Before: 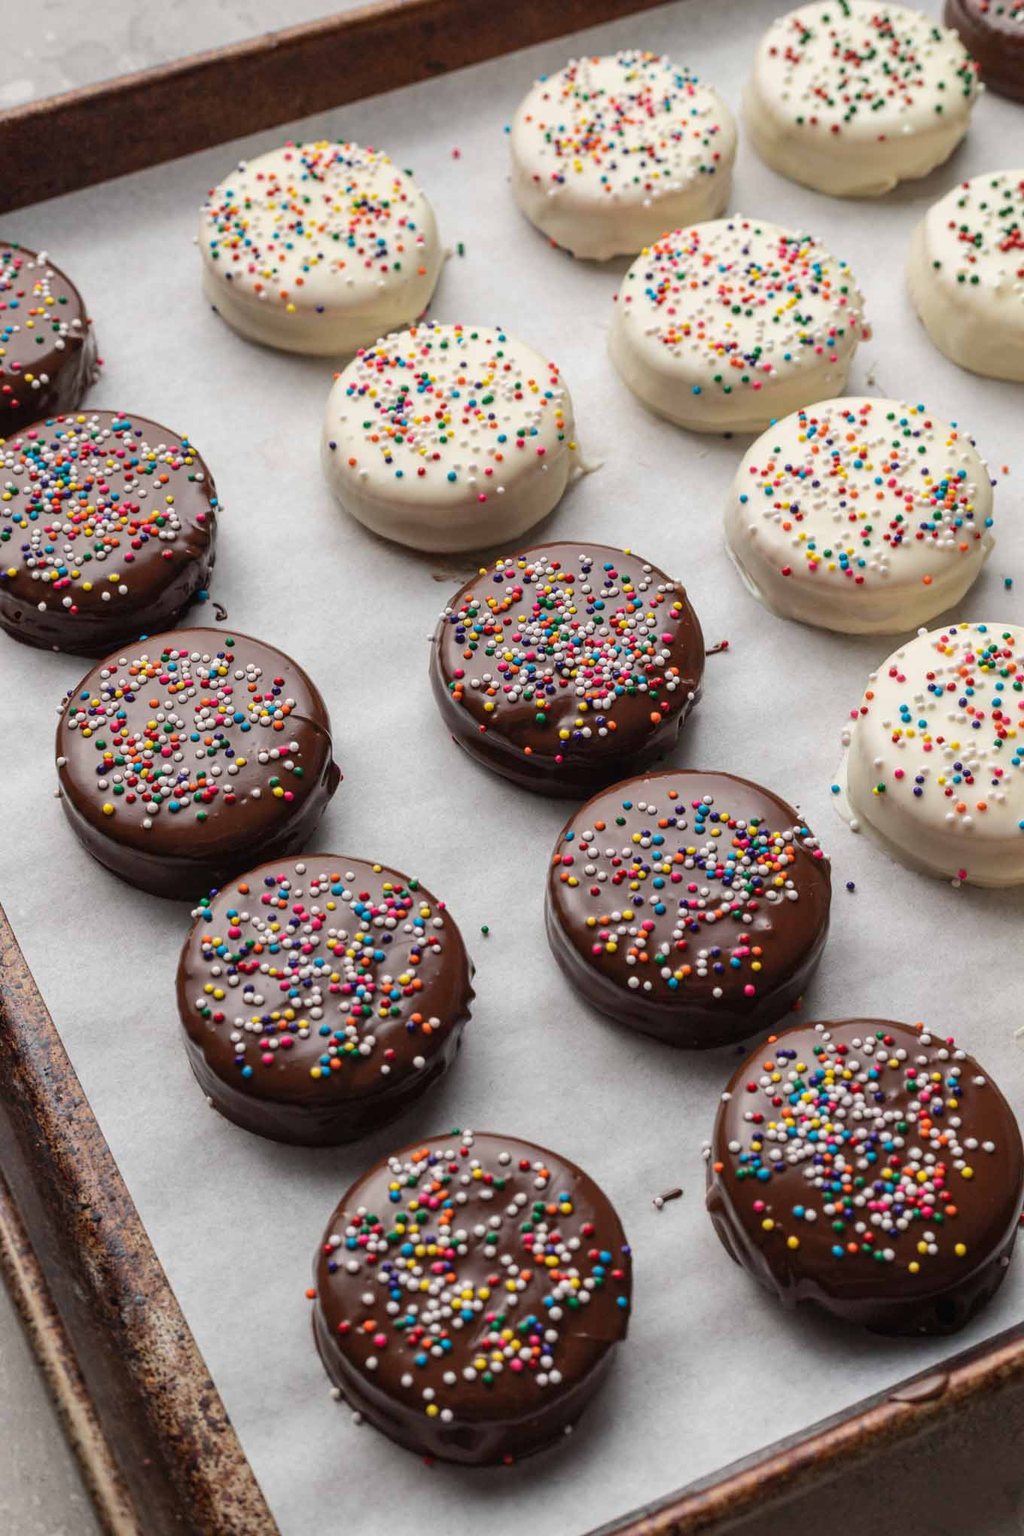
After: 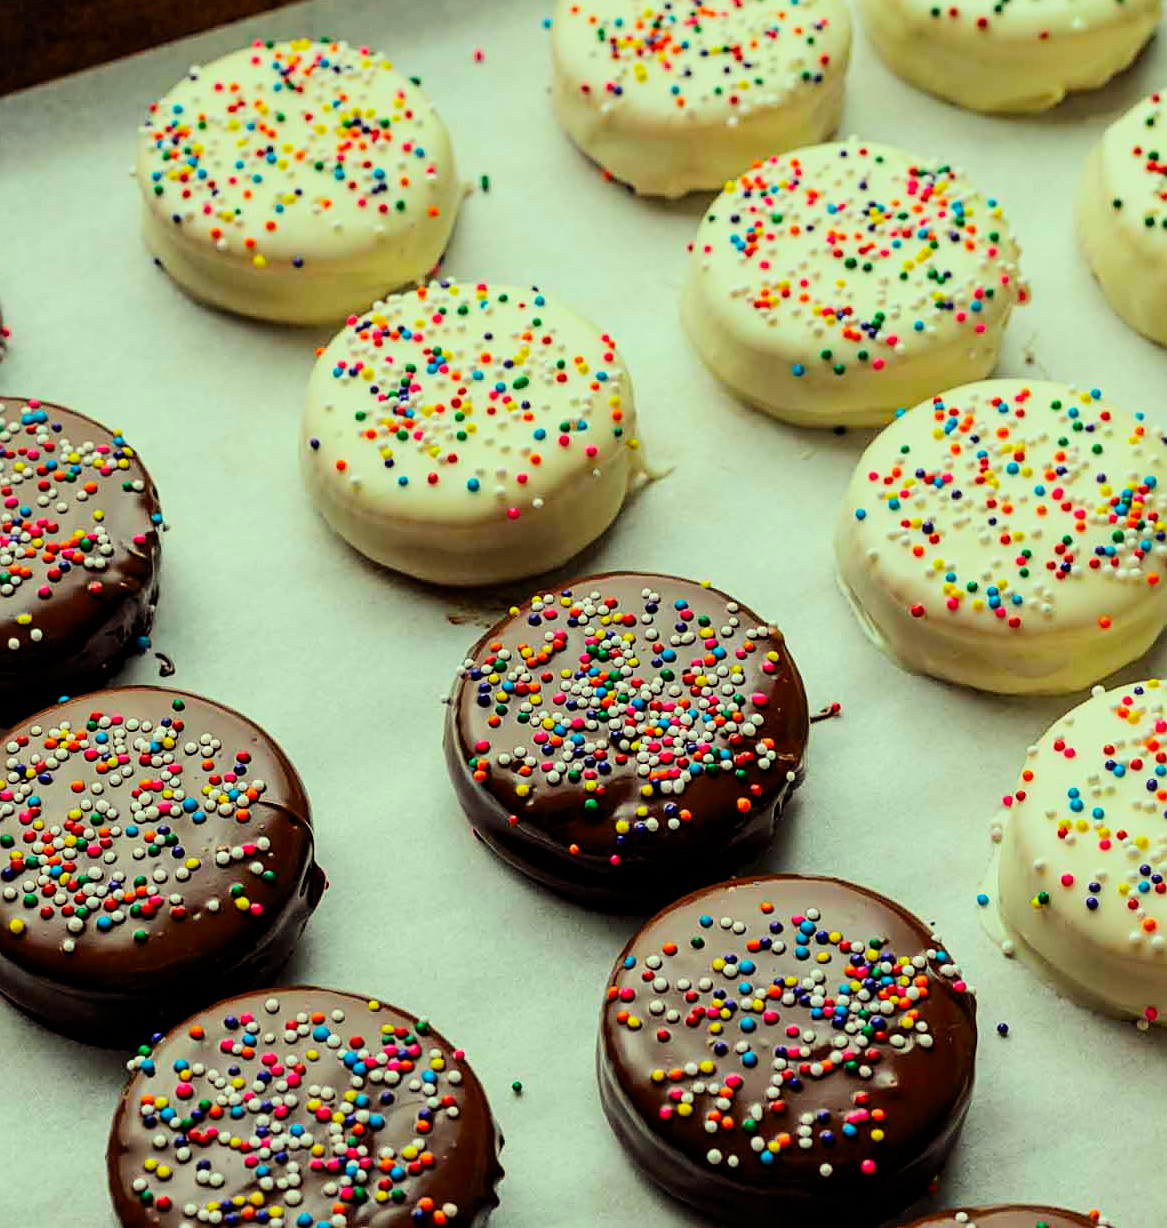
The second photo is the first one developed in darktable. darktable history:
crop and rotate: left 9.36%, top 7.302%, right 4.803%, bottom 32.498%
filmic rgb: black relative exposure -16 EV, white relative exposure 6.3 EV, hardness 5.02, contrast 1.346
color correction: highlights a* -11, highlights b* 9.89, saturation 1.71
sharpen: on, module defaults
